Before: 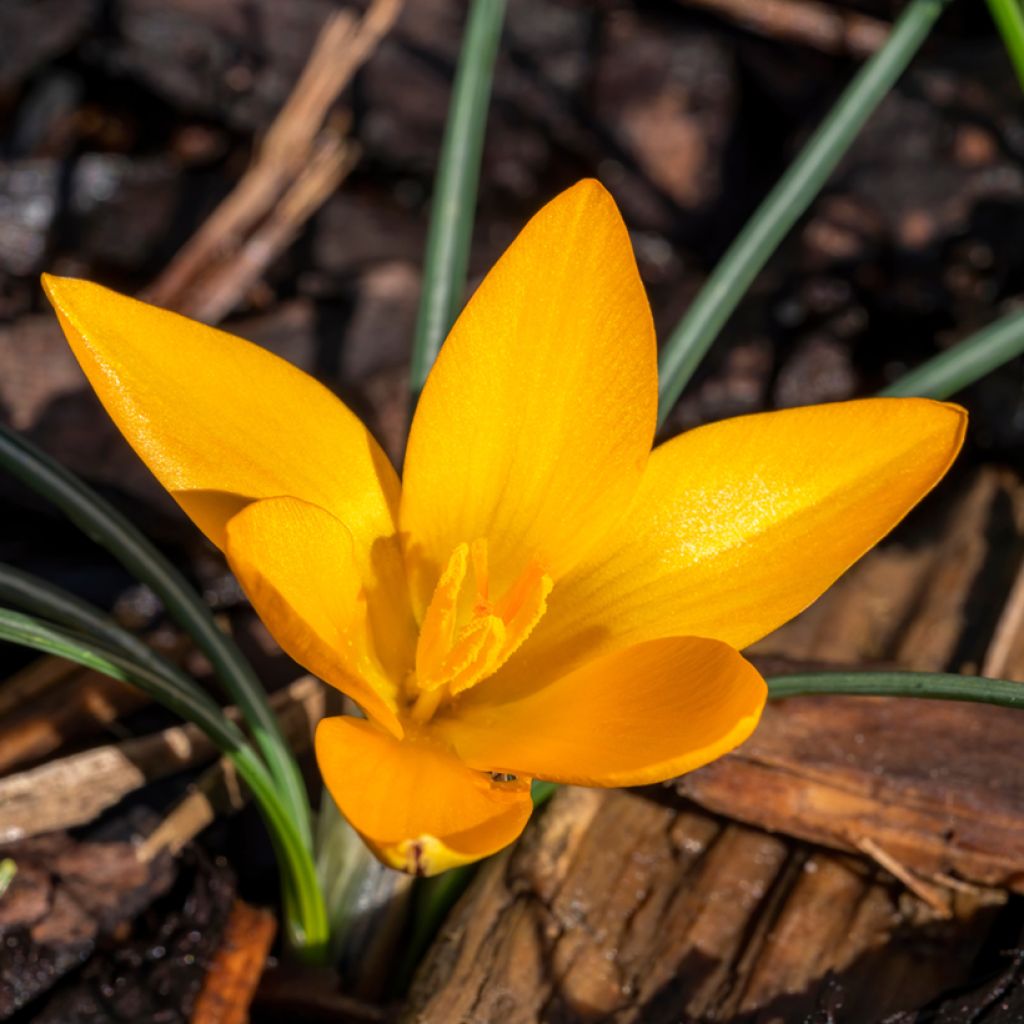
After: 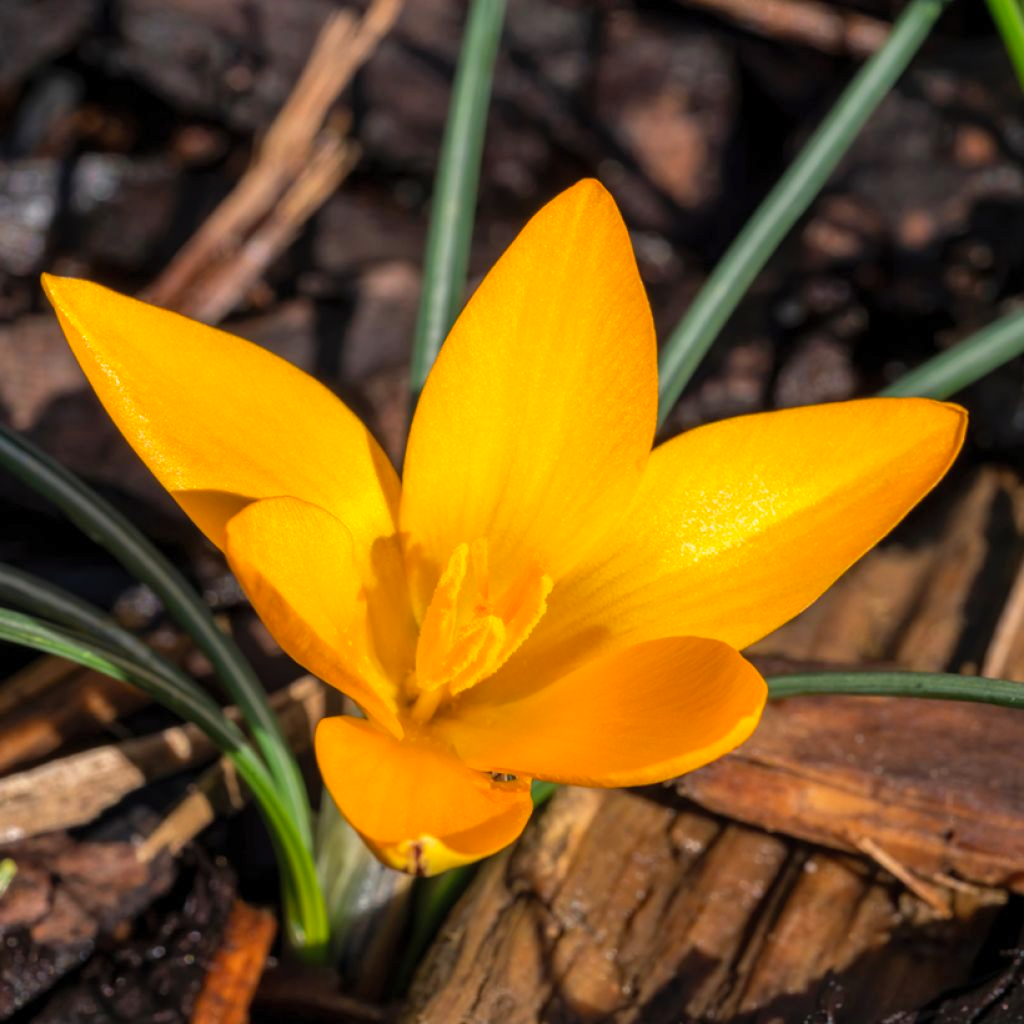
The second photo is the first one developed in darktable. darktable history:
contrast brightness saturation: contrast 0.026, brightness 0.061, saturation 0.123
